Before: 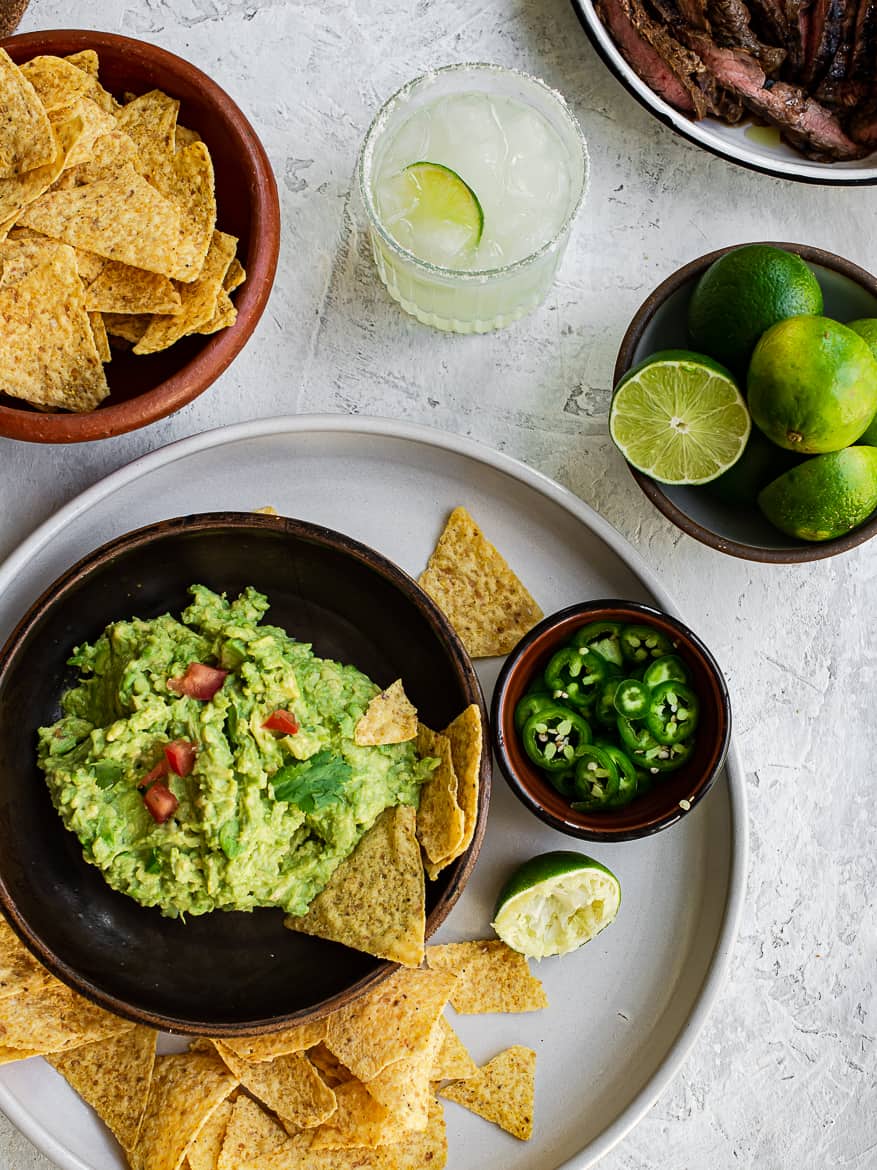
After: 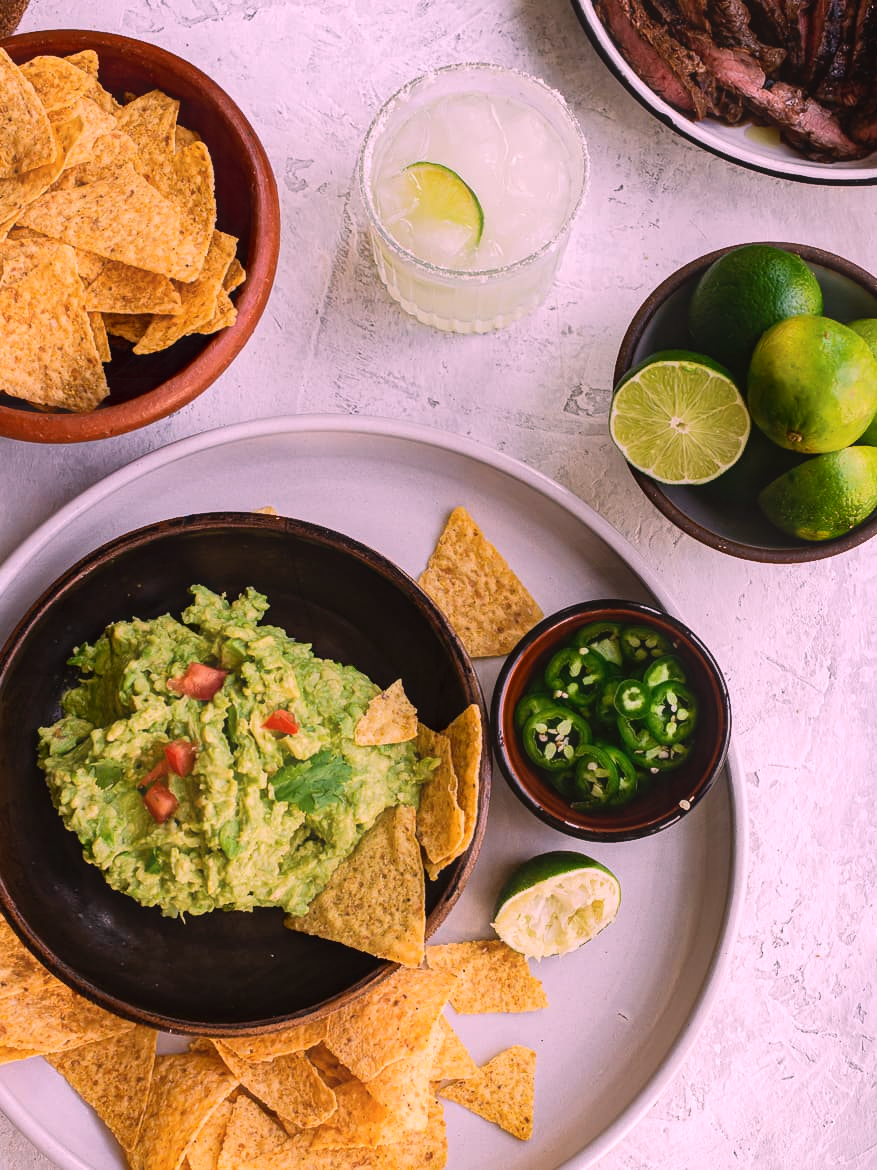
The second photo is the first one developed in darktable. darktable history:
white balance: red 1.188, blue 1.11
local contrast: on, module defaults
contrast equalizer: octaves 7, y [[0.6 ×6], [0.55 ×6], [0 ×6], [0 ×6], [0 ×6]], mix -1
